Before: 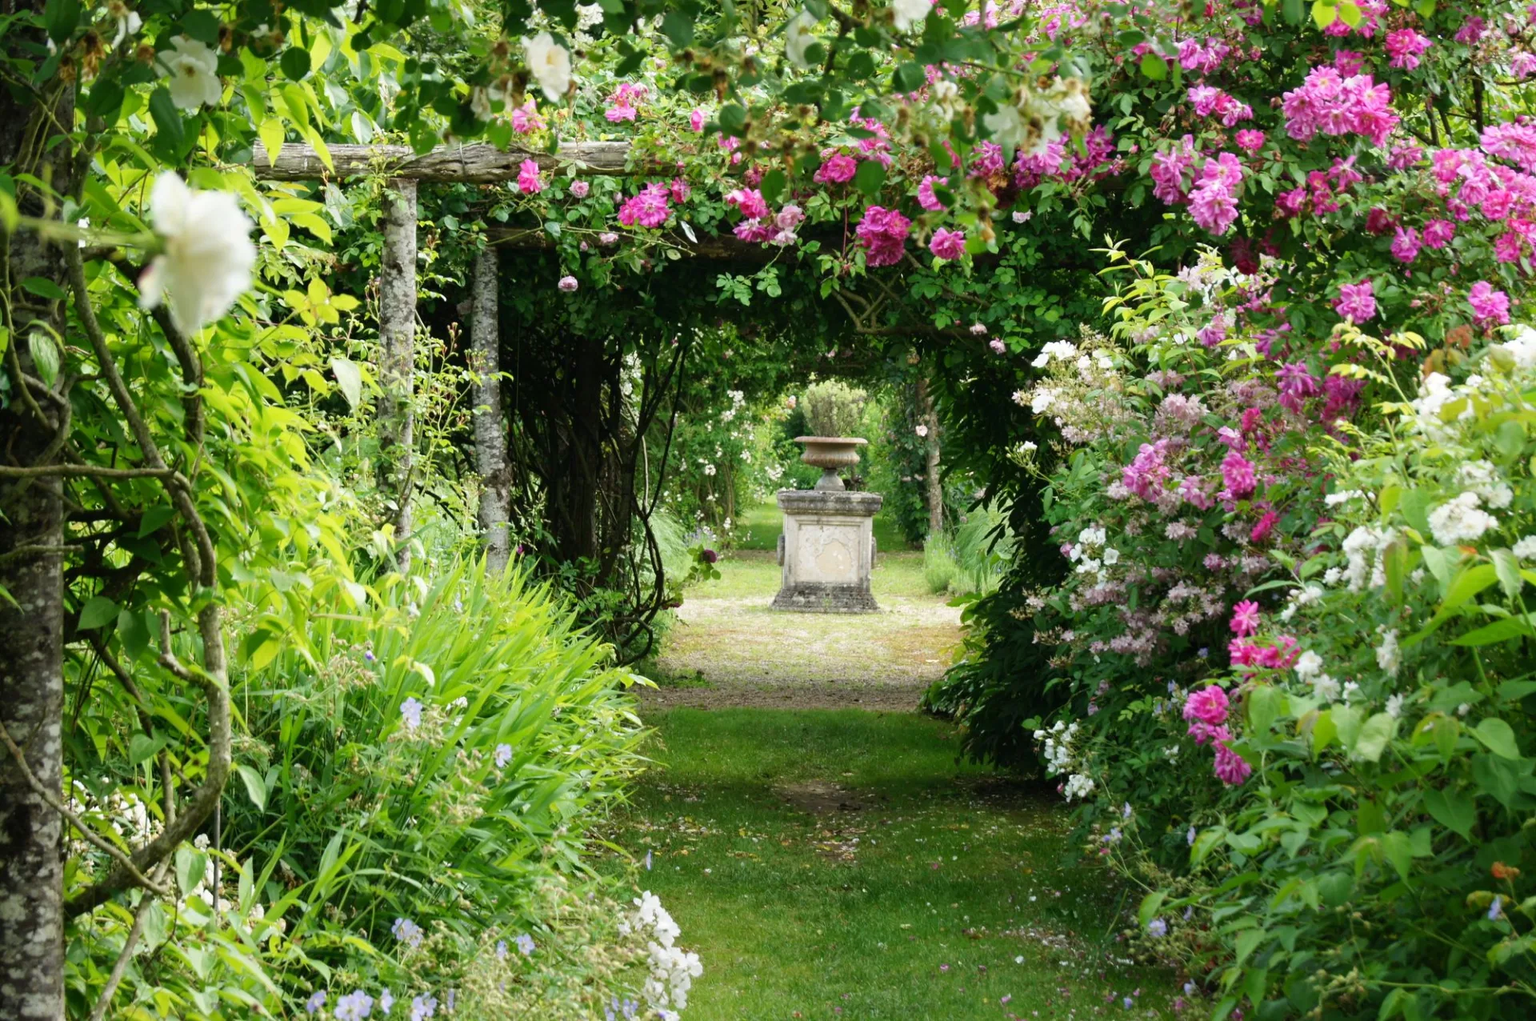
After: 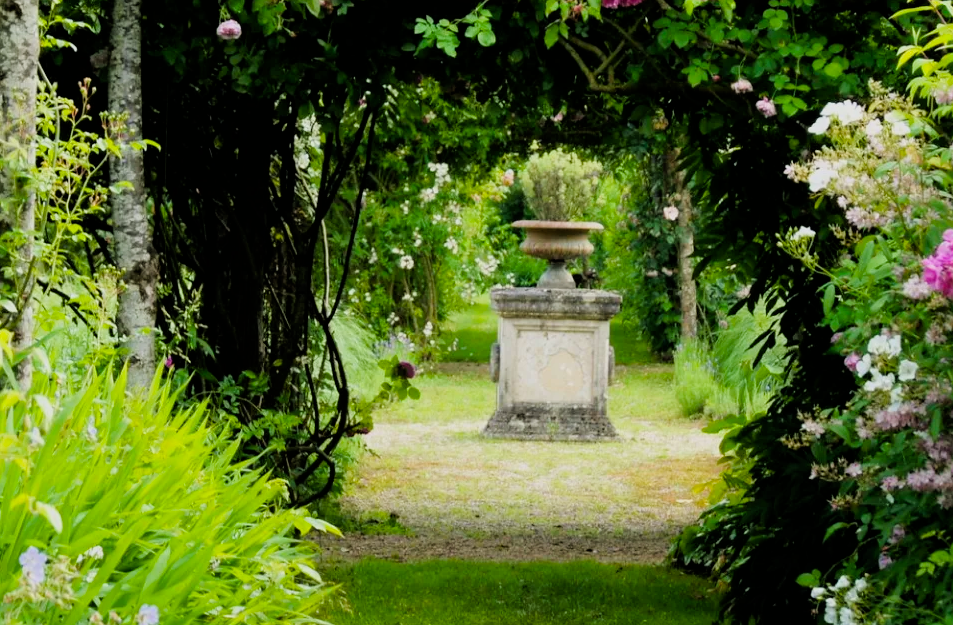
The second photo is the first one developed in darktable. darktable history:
color balance rgb: linear chroma grading › shadows 9.705%, linear chroma grading › highlights 10.529%, linear chroma grading › global chroma 15.081%, linear chroma grading › mid-tones 14.994%, perceptual saturation grading › global saturation 0.179%
crop: left 25.099%, top 25.484%, right 25.243%, bottom 25.46%
filmic rgb: black relative exposure -7.76 EV, white relative exposure 4.37 EV, hardness 3.76, latitude 50.23%, contrast 1.1
